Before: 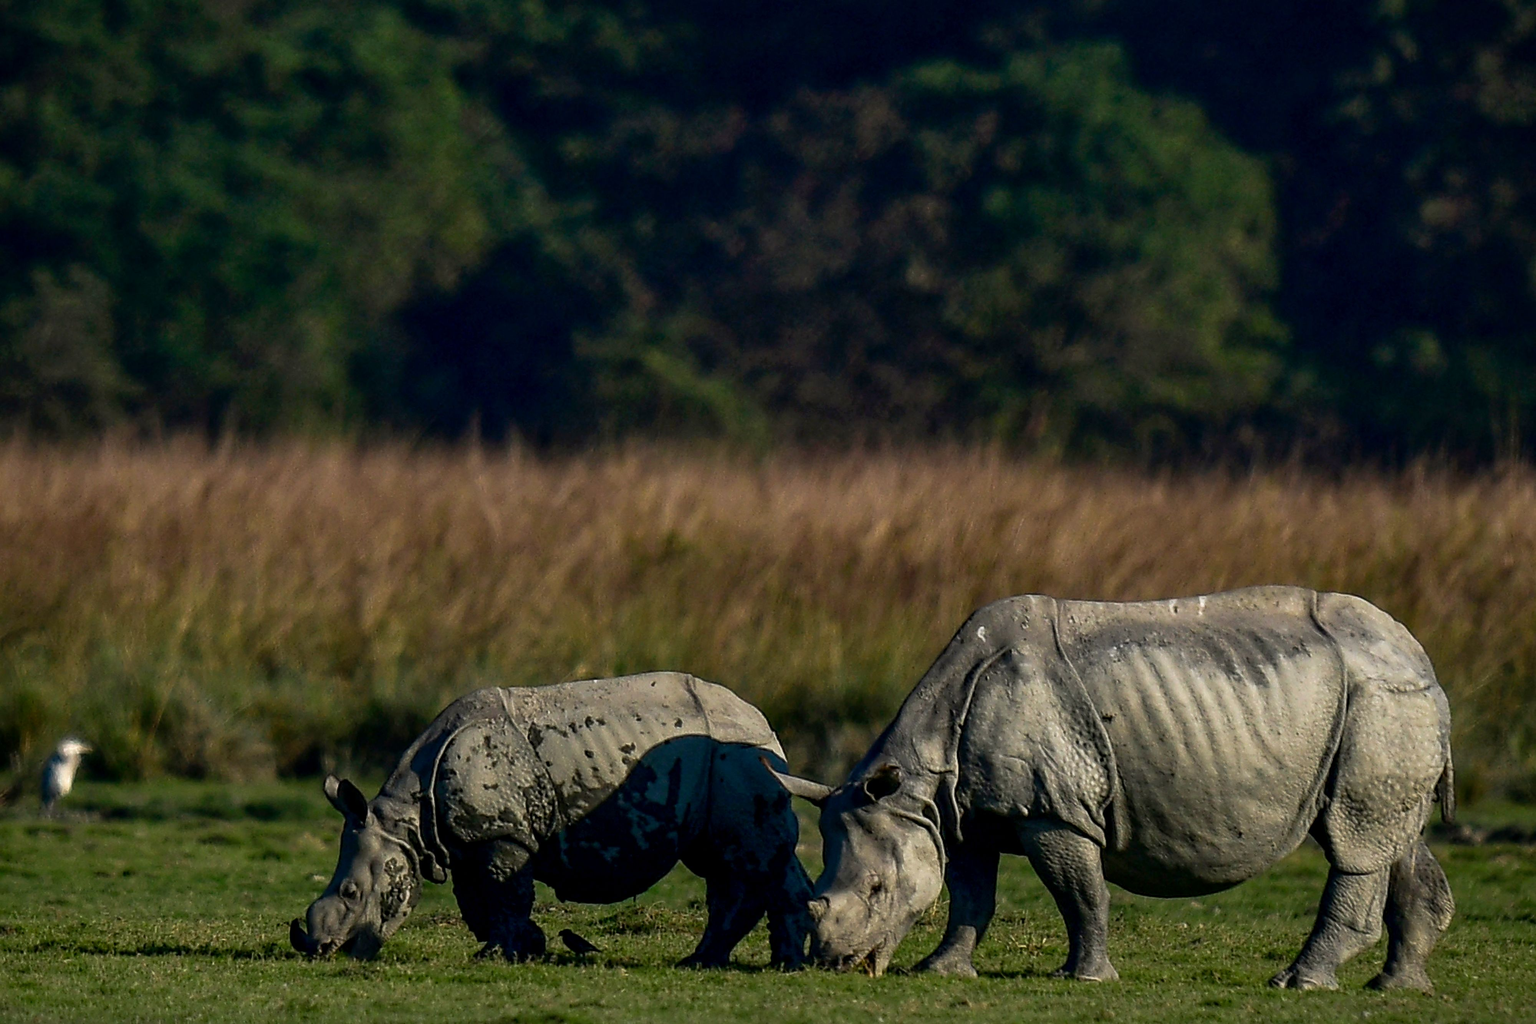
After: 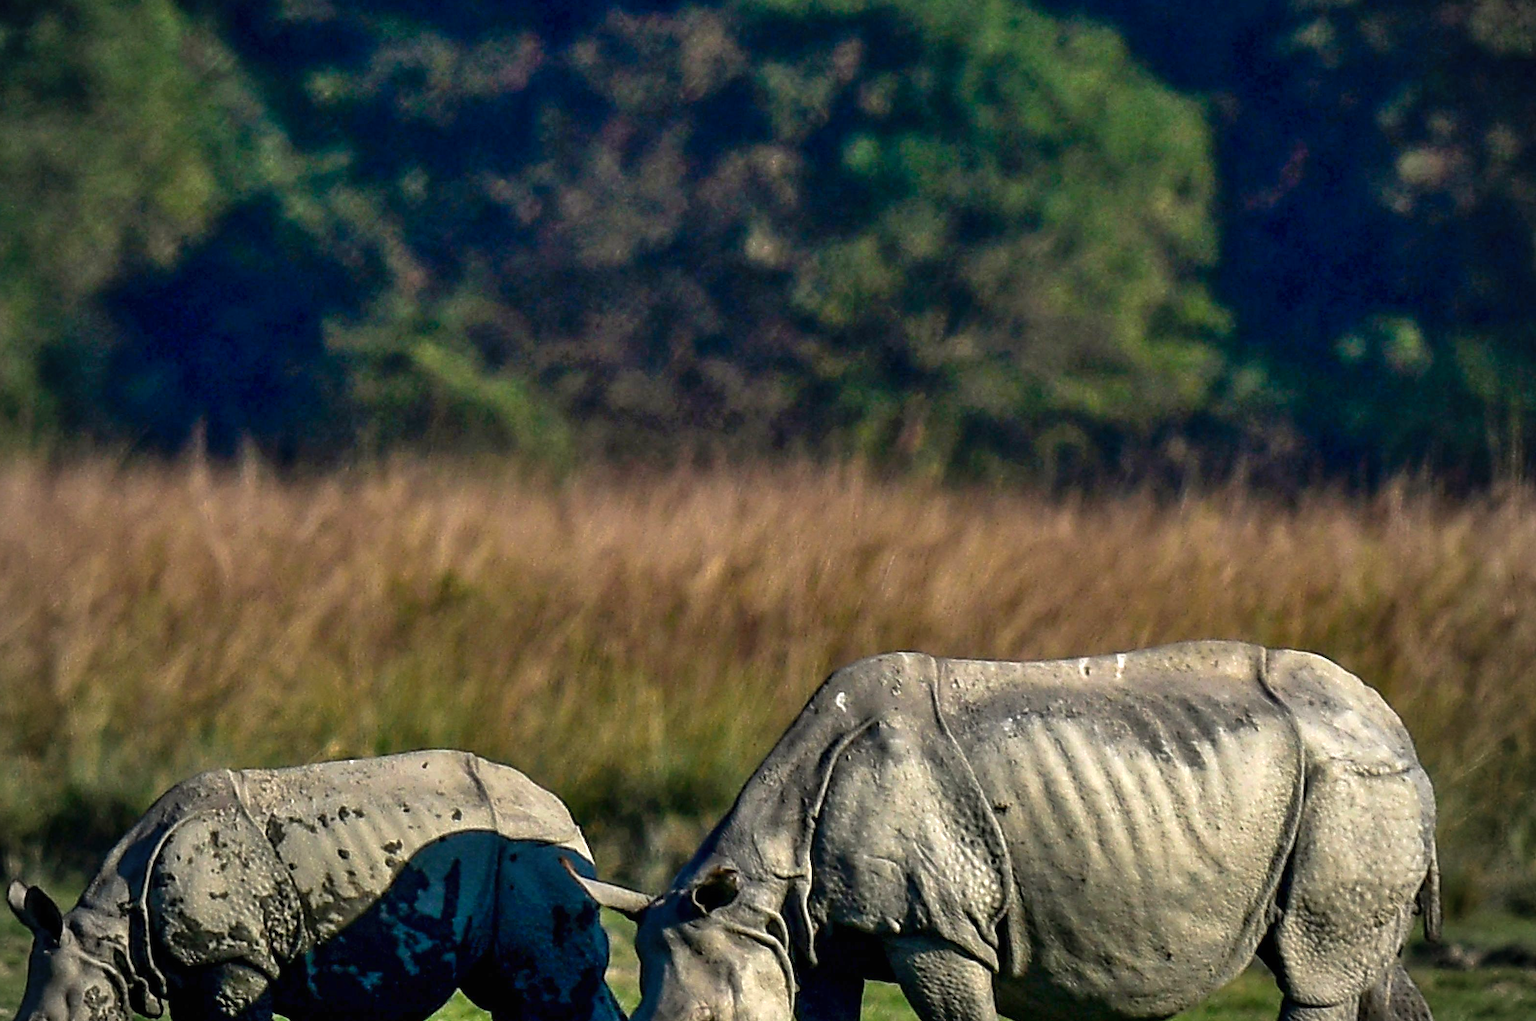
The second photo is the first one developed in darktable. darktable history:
shadows and highlights: shadows color adjustment 97.66%, soften with gaussian
exposure: black level correction 0, exposure 0.7 EV, compensate exposure bias true, compensate highlight preservation false
vignetting: fall-off radius 60.92%
crop and rotate: left 20.74%, top 7.912%, right 0.375%, bottom 13.378%
